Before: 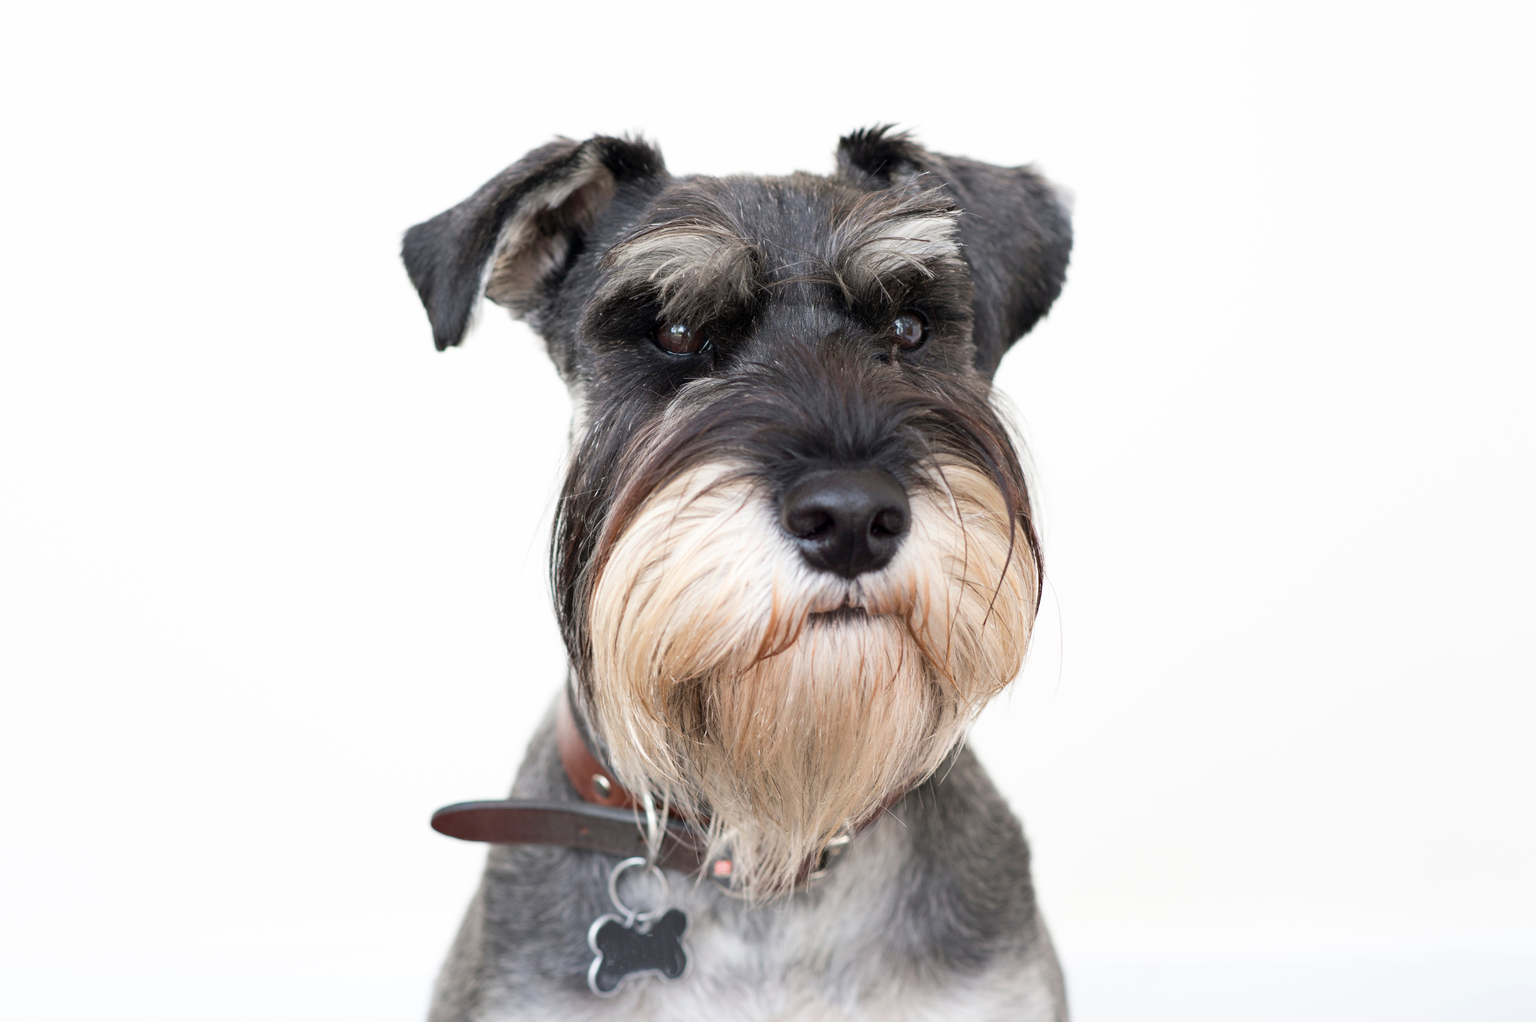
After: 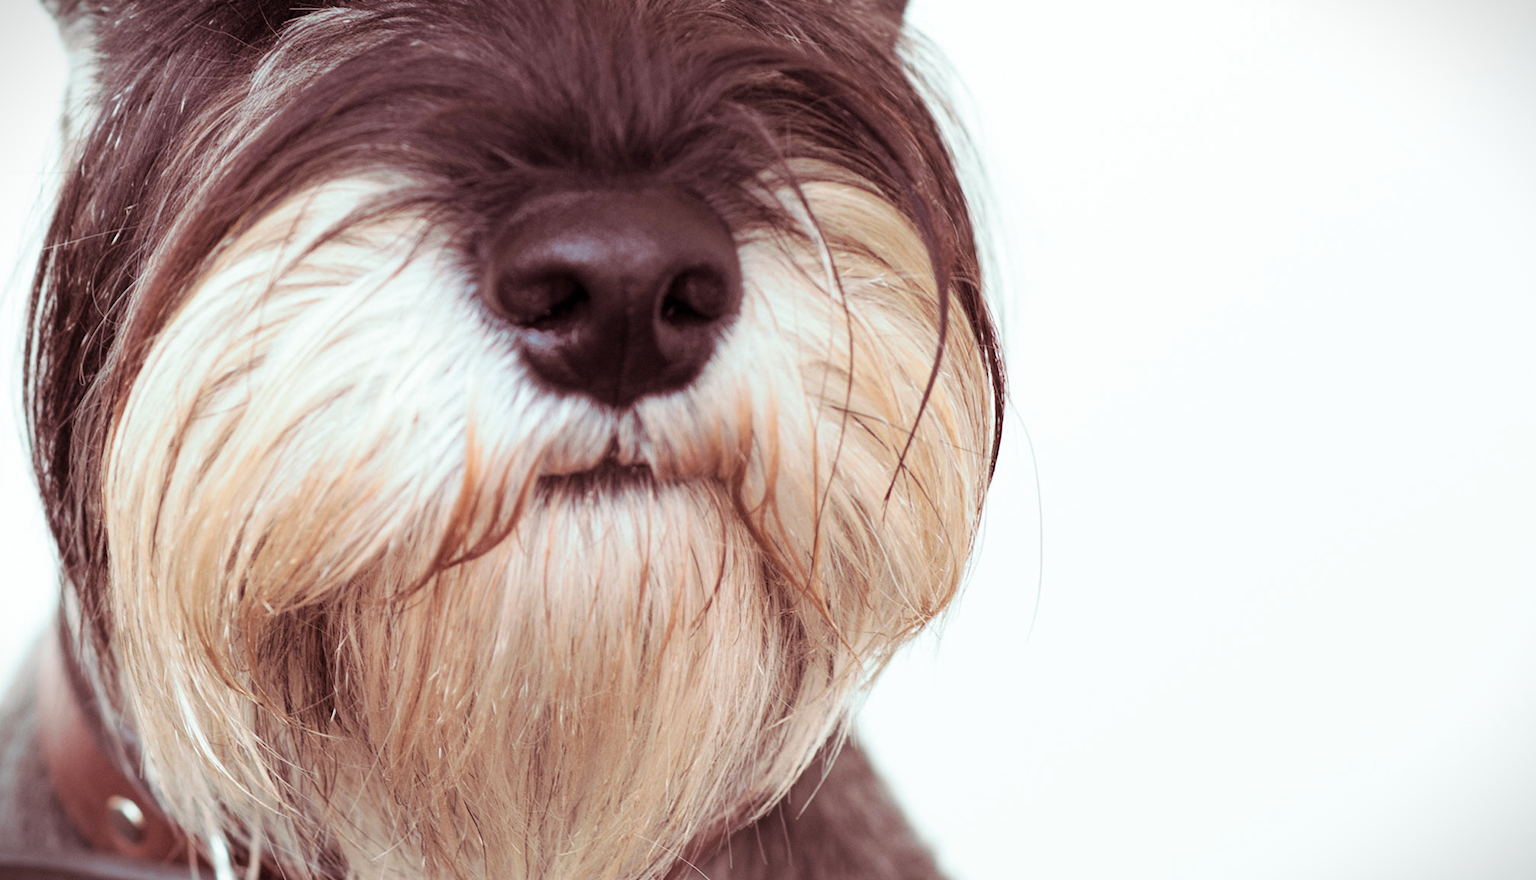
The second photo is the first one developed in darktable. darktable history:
crop: left 35.03%, top 36.625%, right 14.663%, bottom 20.057%
split-toning: highlights › hue 180°
vignetting: fall-off start 100%, brightness -0.406, saturation -0.3, width/height ratio 1.324, dithering 8-bit output, unbound false
